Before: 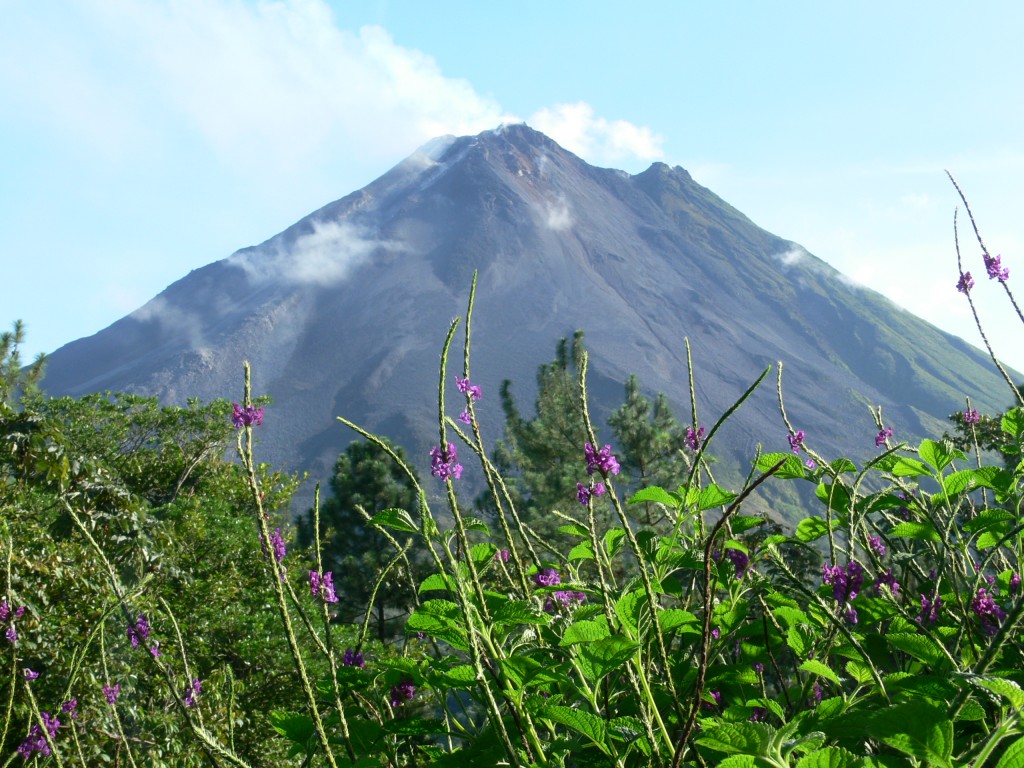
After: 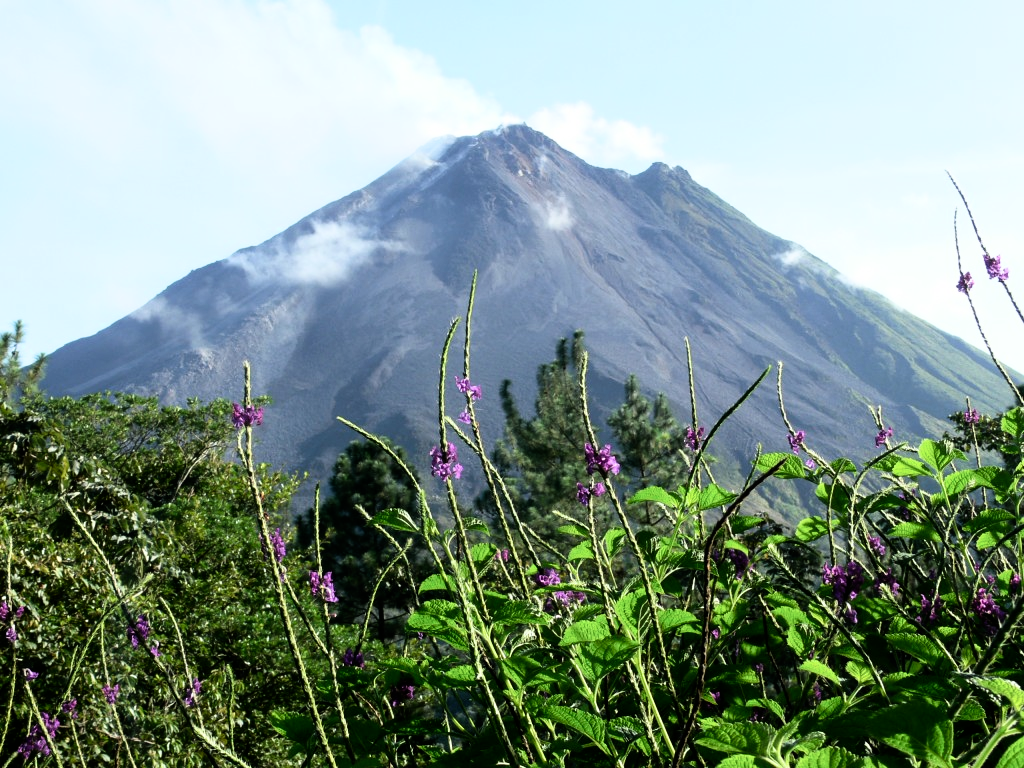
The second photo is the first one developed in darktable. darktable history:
filmic rgb: black relative exposure -6.49 EV, white relative exposure 2.43 EV, target white luminance 99.884%, hardness 5.26, latitude 0.996%, contrast 1.414, highlights saturation mix 2.47%
contrast brightness saturation: contrast 0.078, saturation 0.022
